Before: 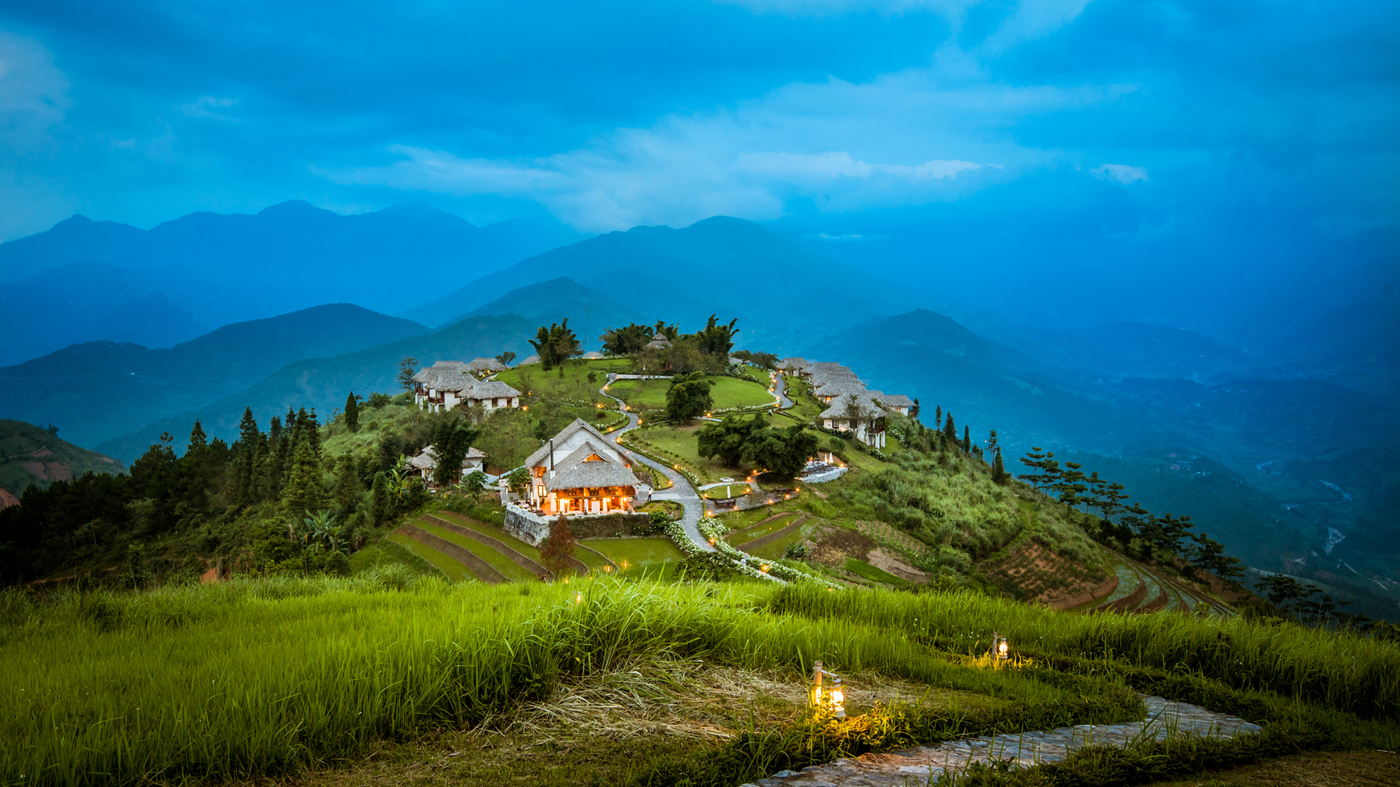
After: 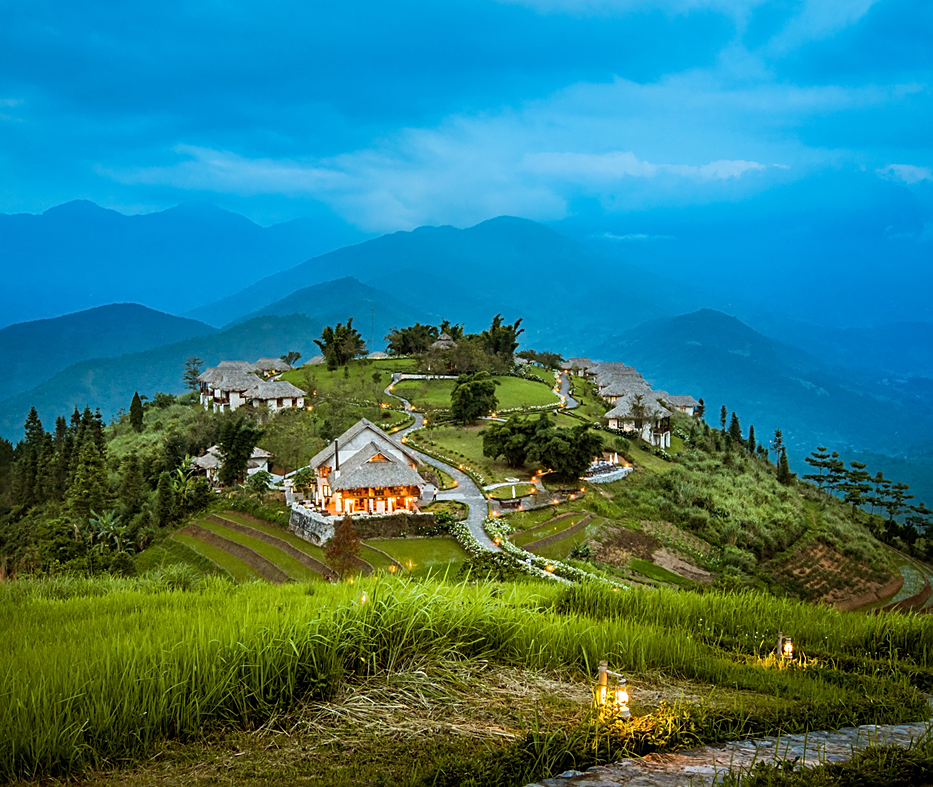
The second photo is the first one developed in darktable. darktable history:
sharpen: on, module defaults
crop: left 15.419%, right 17.914%
